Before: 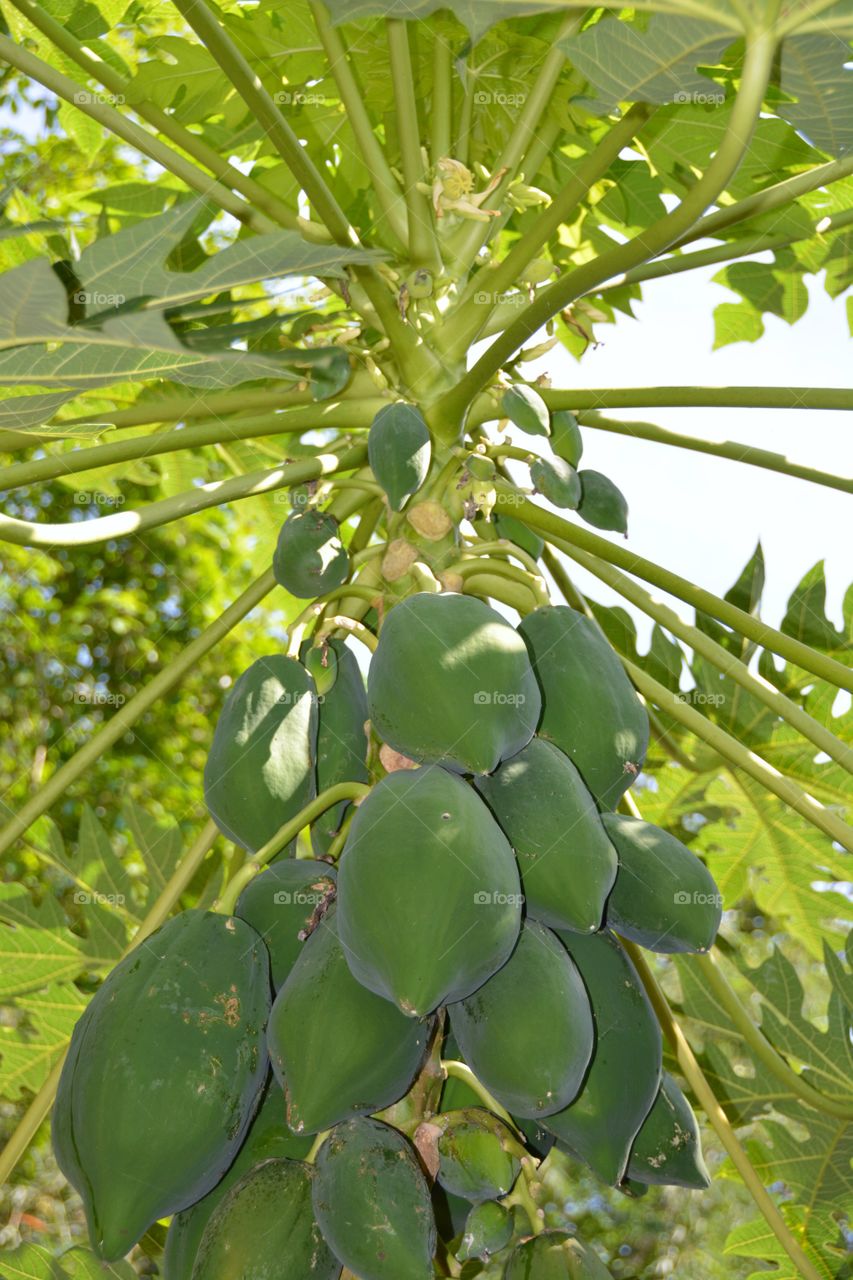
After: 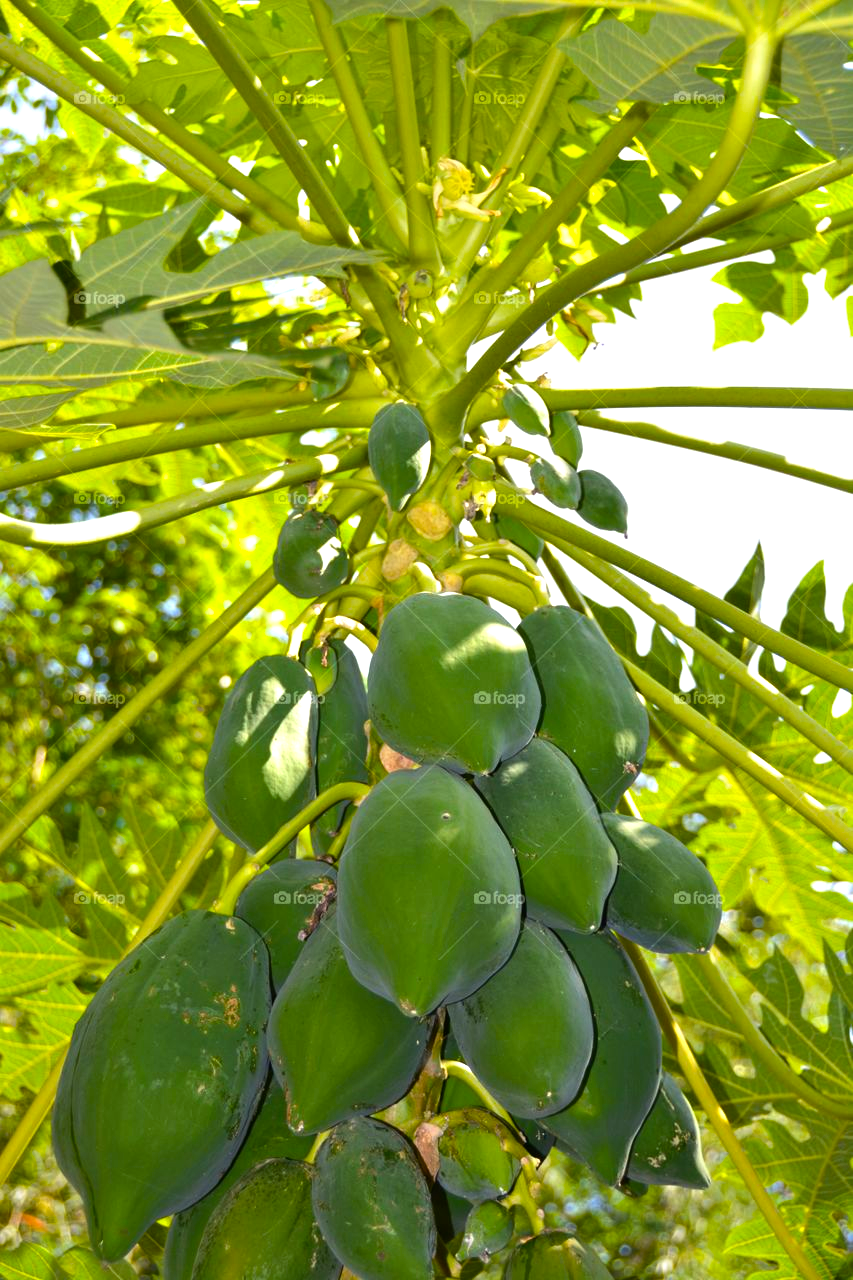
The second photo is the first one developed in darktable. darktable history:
color balance rgb: perceptual saturation grading › global saturation 29.917%, perceptual brilliance grading › highlights 16.216%, perceptual brilliance grading › mid-tones 6.804%, perceptual brilliance grading › shadows -15.673%, global vibrance 20%
